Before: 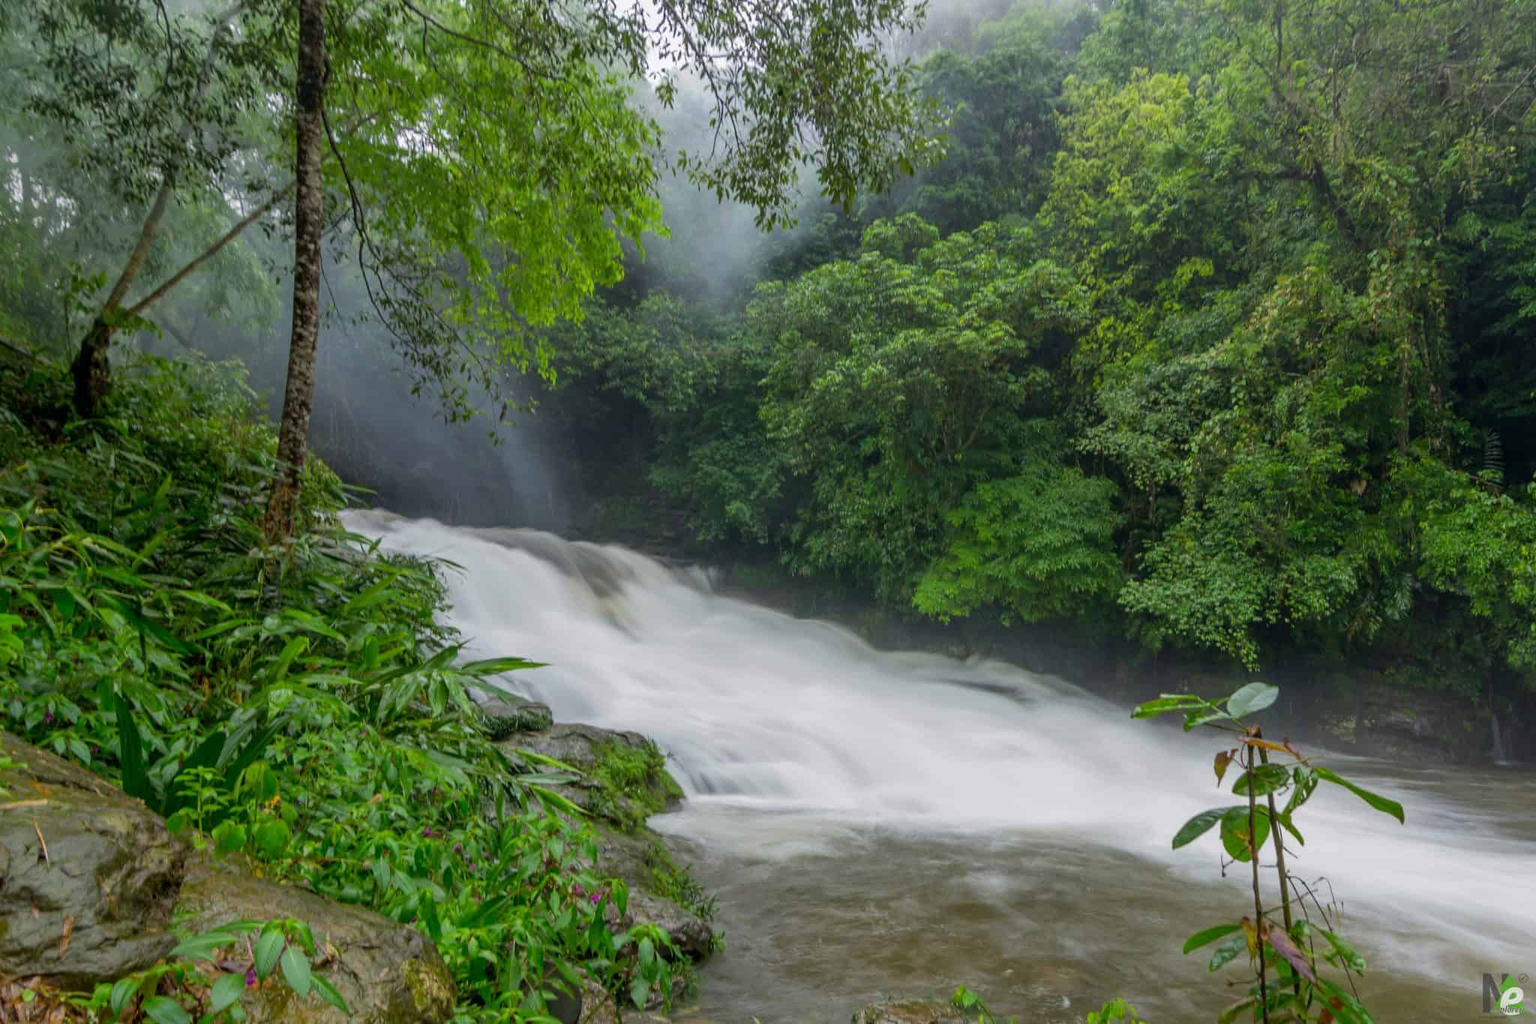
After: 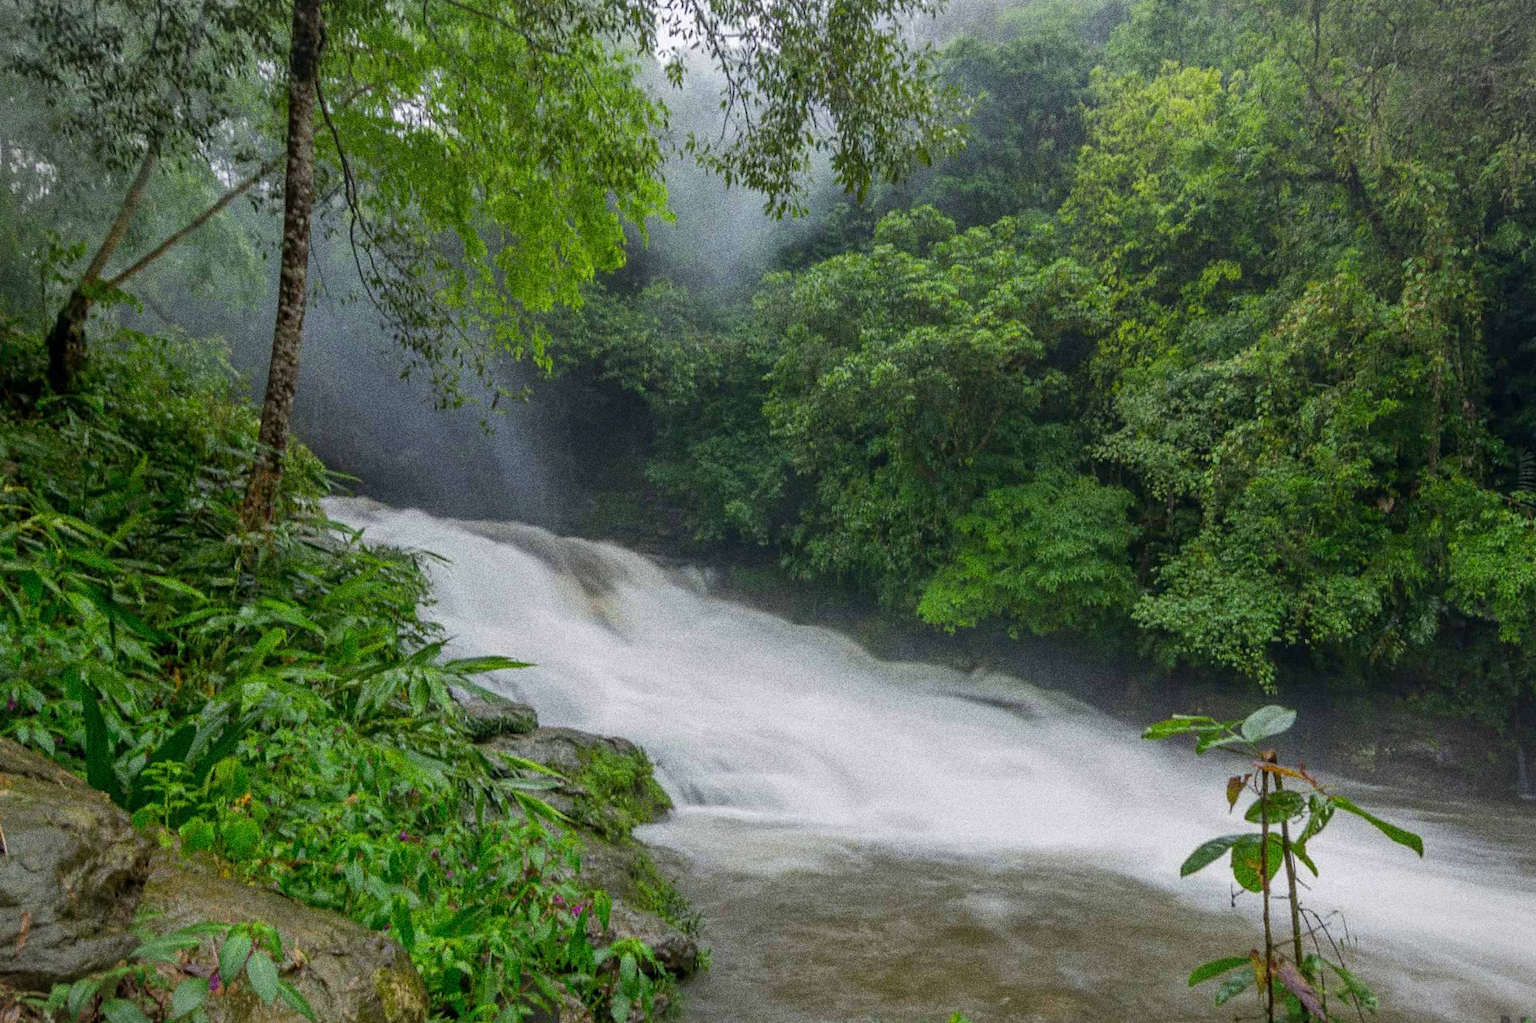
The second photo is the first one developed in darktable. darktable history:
vignetting: fall-off start 100%, brightness -0.282, width/height ratio 1.31
crop and rotate: angle -1.69°
grain: coarseness 10.62 ISO, strength 55.56%
